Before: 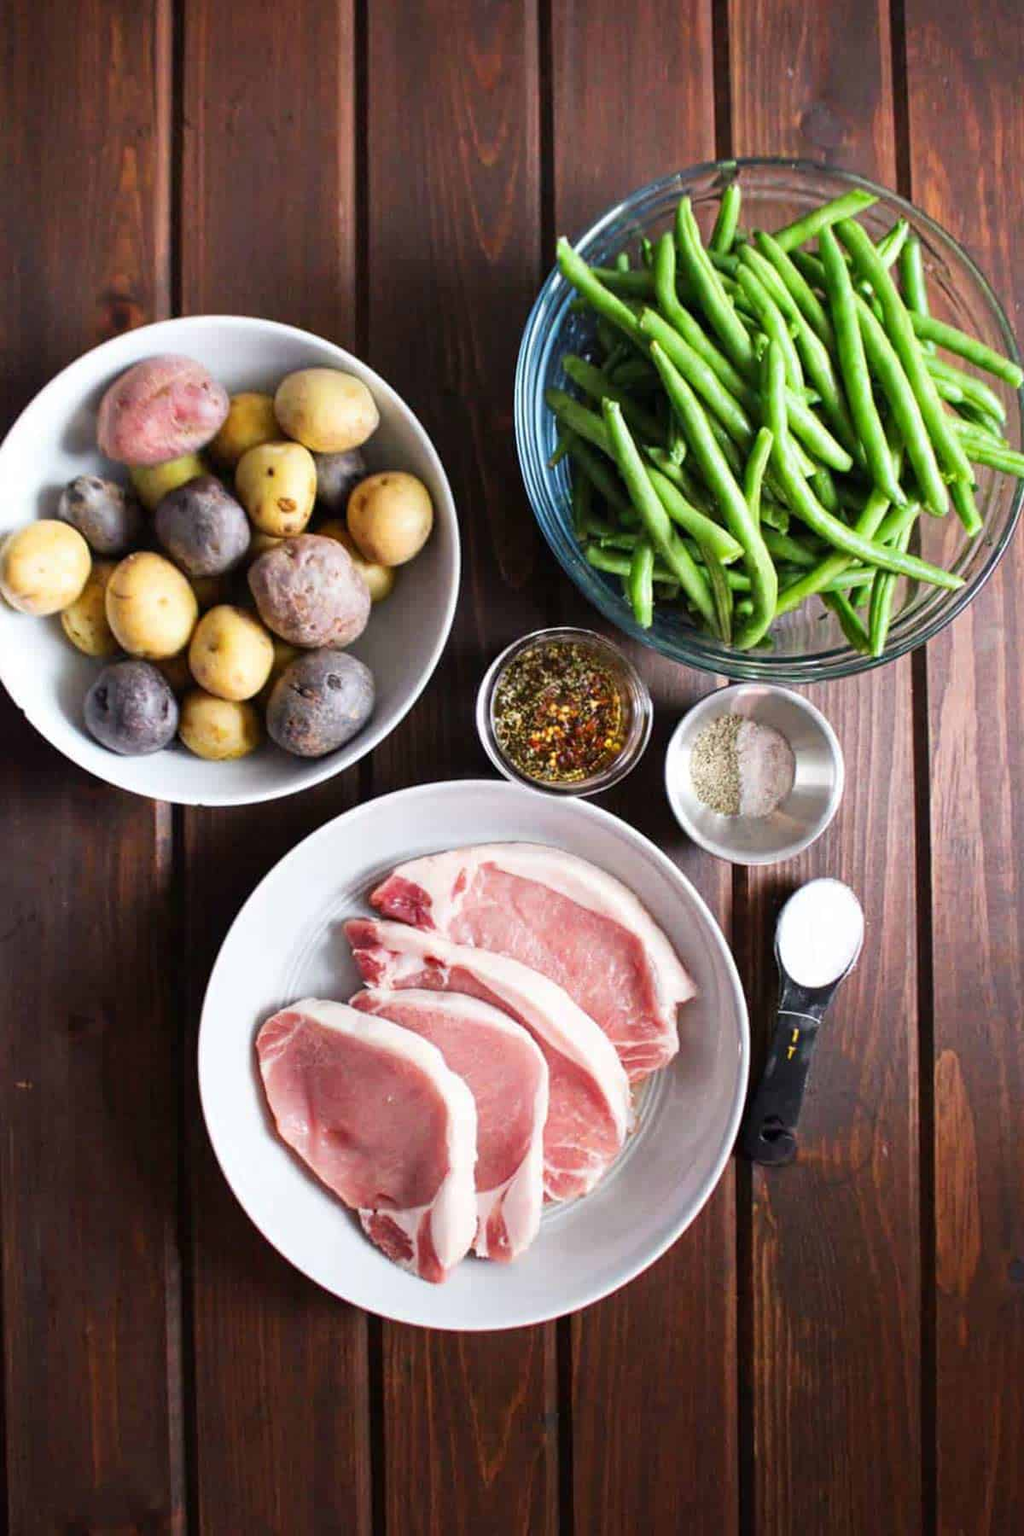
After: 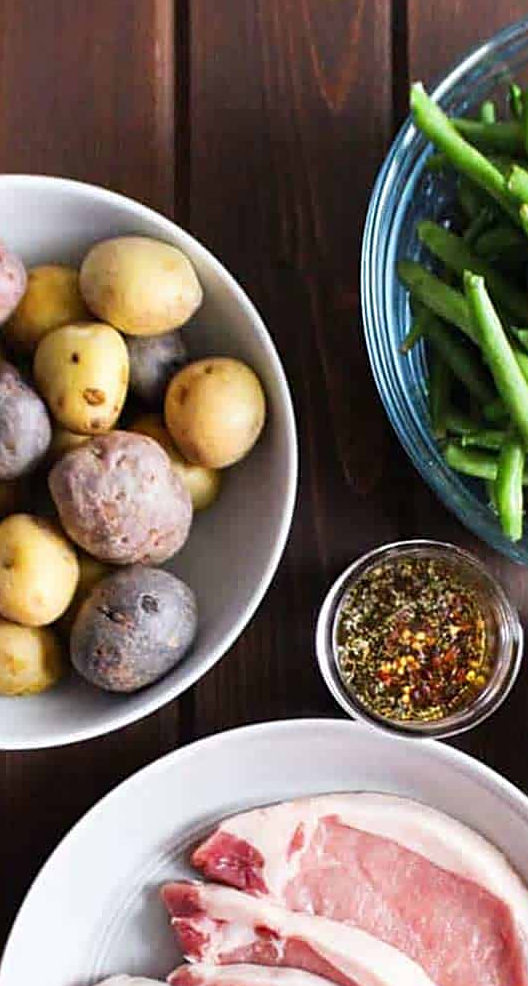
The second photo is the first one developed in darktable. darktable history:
crop: left 20.248%, top 10.86%, right 35.675%, bottom 34.321%
sharpen: on, module defaults
